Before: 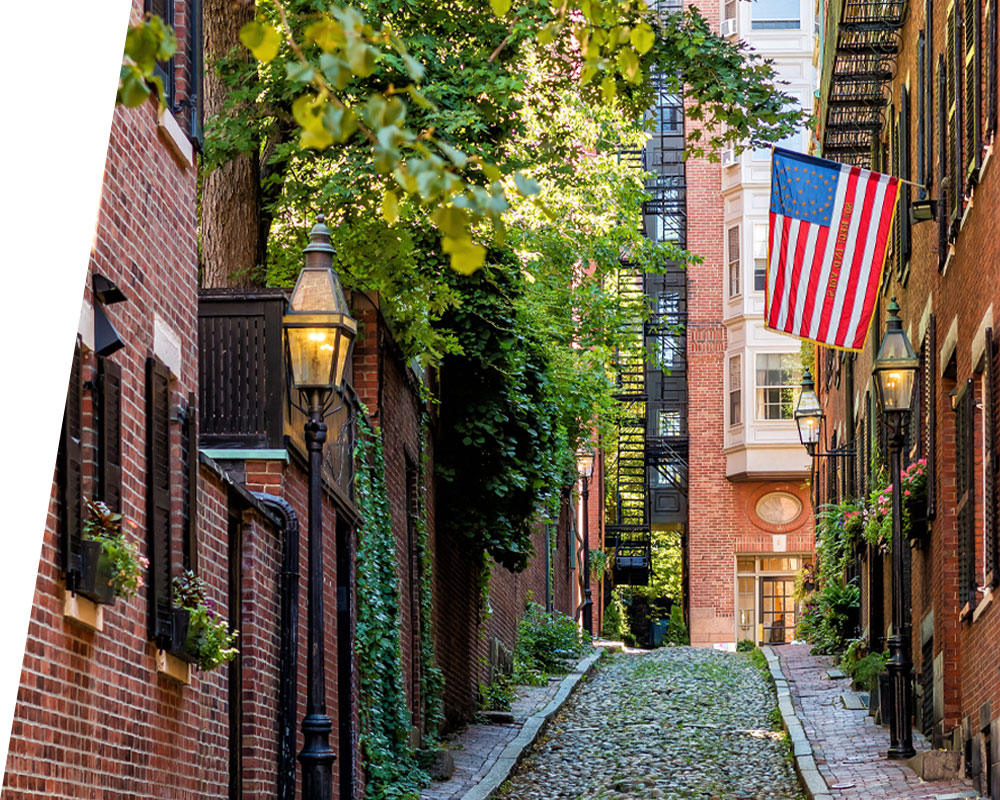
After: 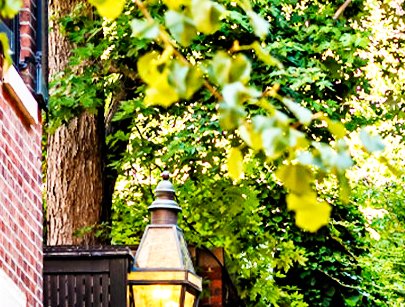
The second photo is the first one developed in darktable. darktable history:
crop: left 15.506%, top 5.423%, right 43.93%, bottom 56.139%
base curve: curves: ch0 [(0, 0) (0.007, 0.004) (0.027, 0.03) (0.046, 0.07) (0.207, 0.54) (0.442, 0.872) (0.673, 0.972) (1, 1)], preserve colors none
contrast equalizer: y [[0.5, 0.5, 0.544, 0.569, 0.5, 0.5], [0.5 ×6], [0.5 ×6], [0 ×6], [0 ×6]]
